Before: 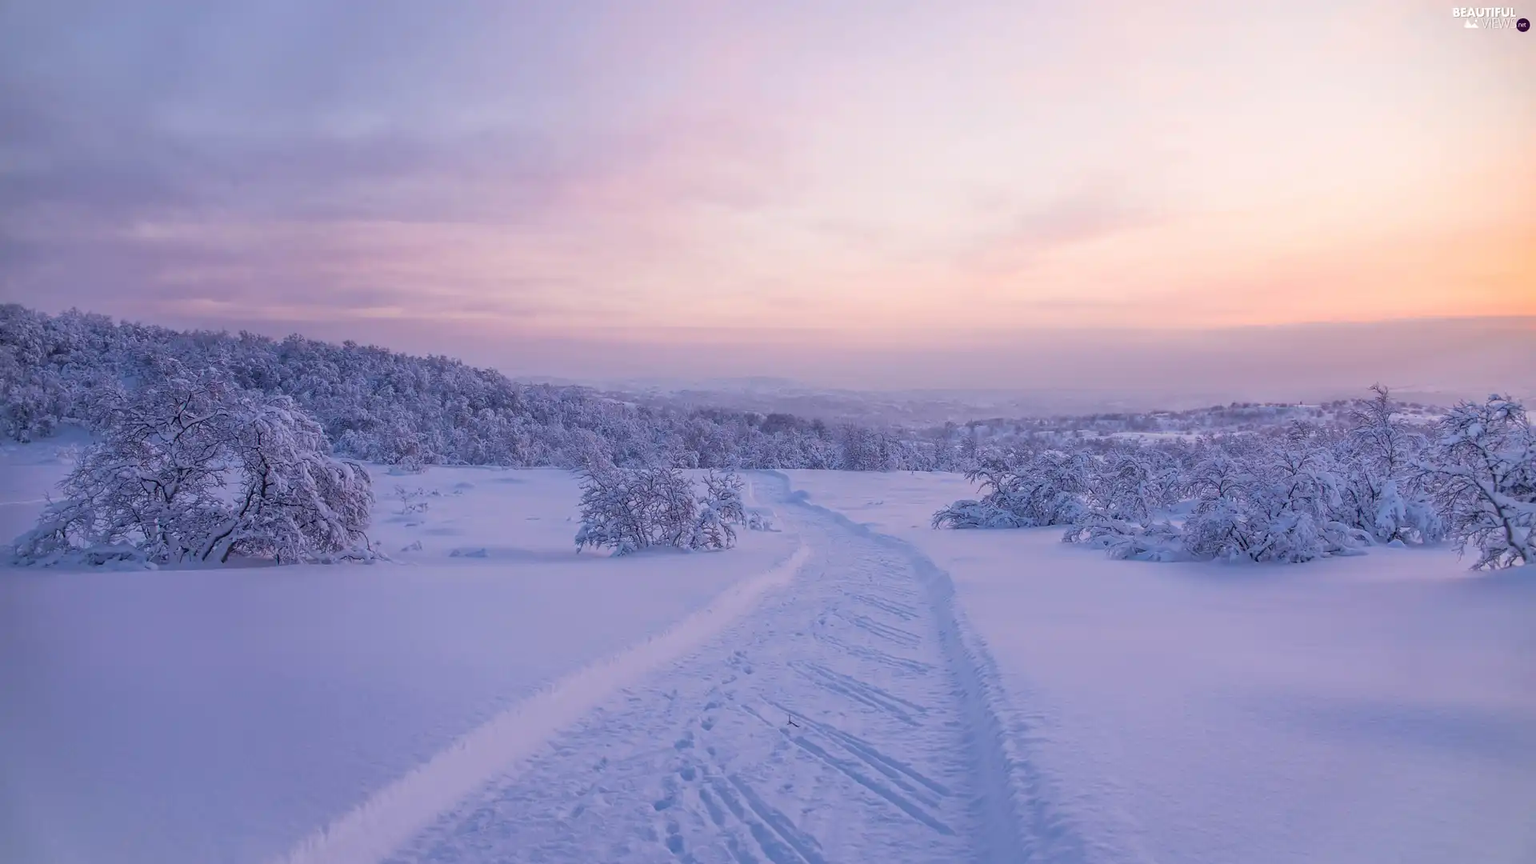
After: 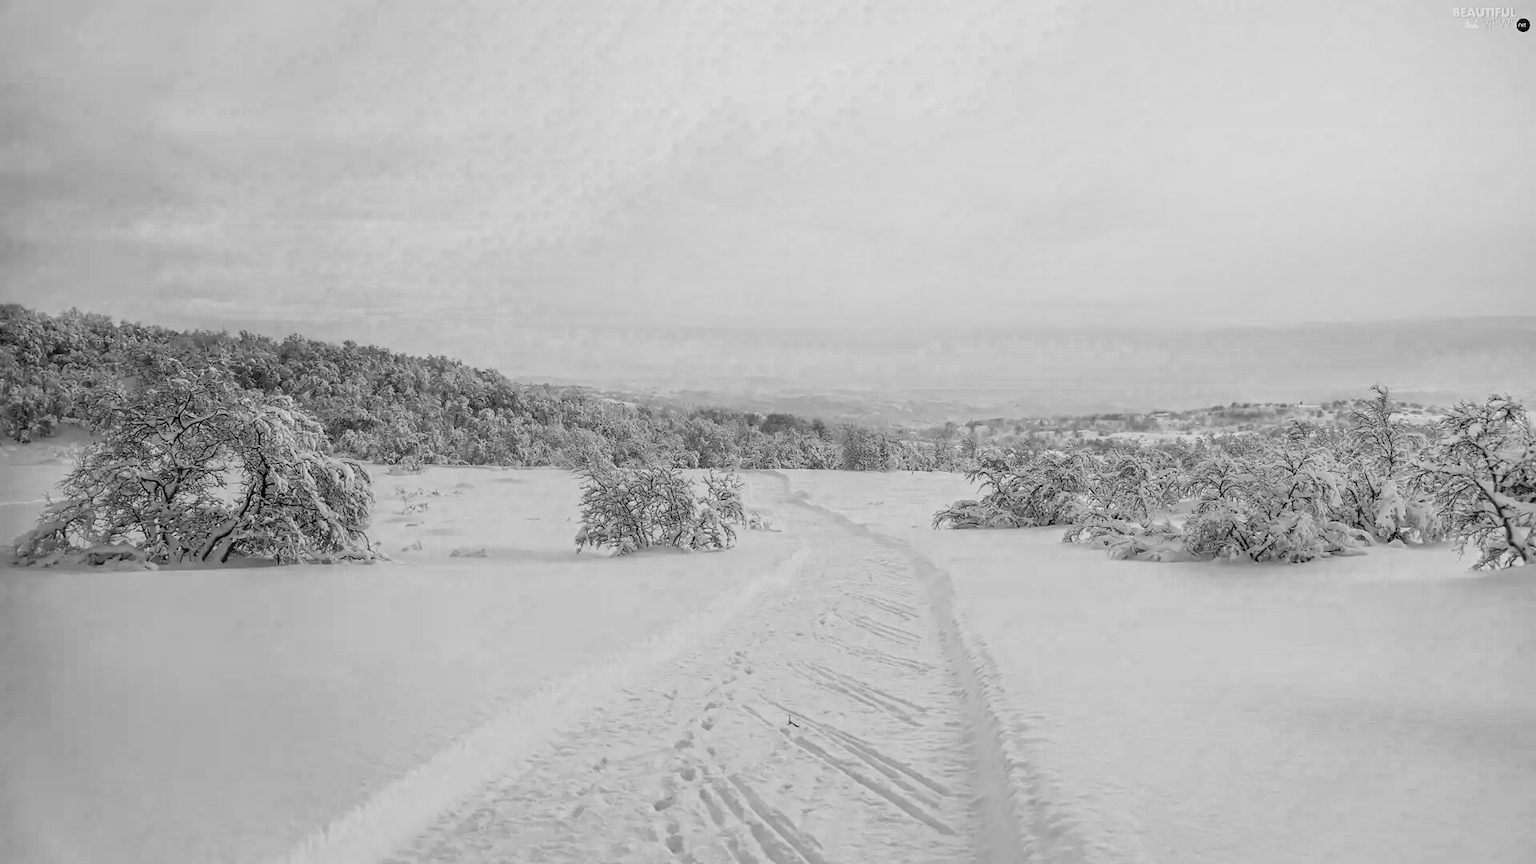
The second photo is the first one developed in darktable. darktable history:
filmic rgb: black relative exposure -5.12 EV, white relative exposure 3.97 EV, threshold 2.98 EV, hardness 2.9, contrast 1.297, highlights saturation mix -29.81%, enable highlight reconstruction true
exposure: black level correction -0.014, exposure -0.186 EV, compensate highlight preservation false
color zones: curves: ch0 [(0, 0.613) (0.01, 0.613) (0.245, 0.448) (0.498, 0.529) (0.642, 0.665) (0.879, 0.777) (0.99, 0.613)]; ch1 [(0, 0) (0.143, 0) (0.286, 0) (0.429, 0) (0.571, 0) (0.714, 0) (0.857, 0)]
